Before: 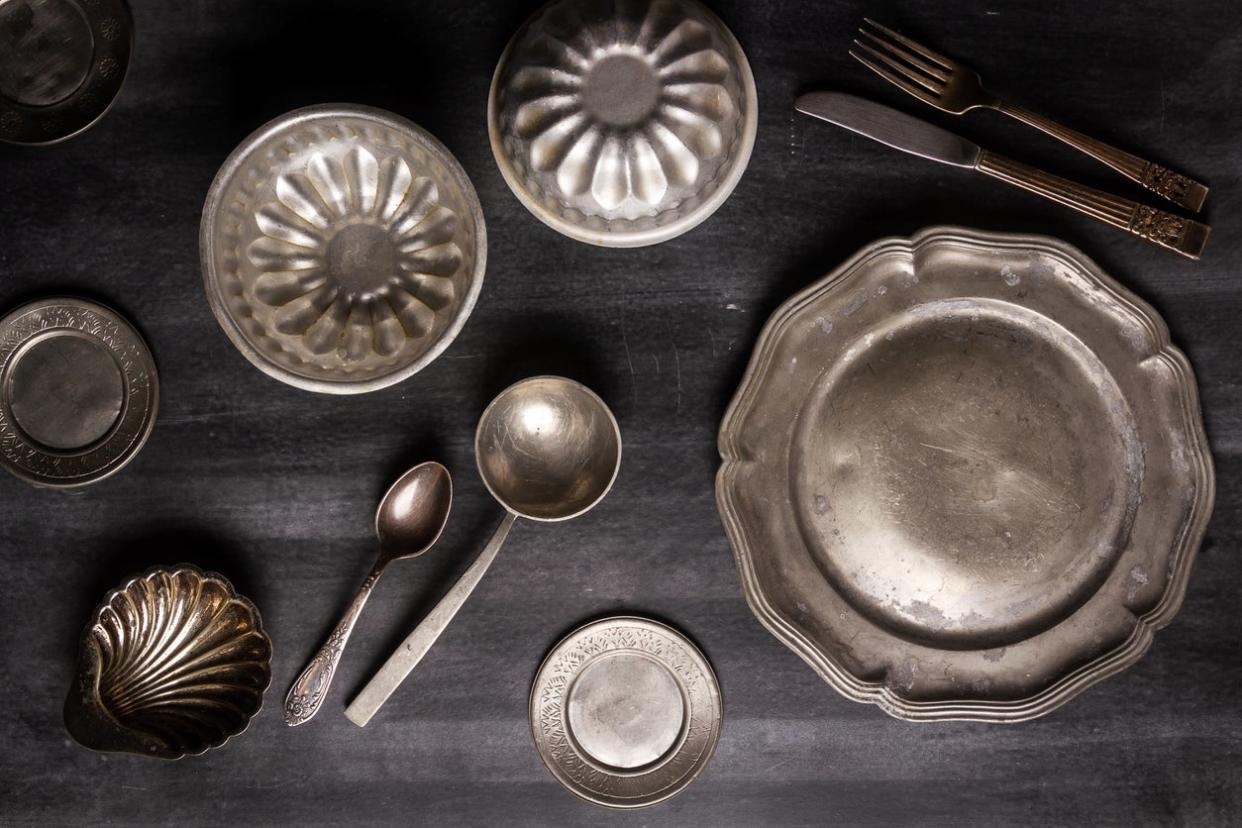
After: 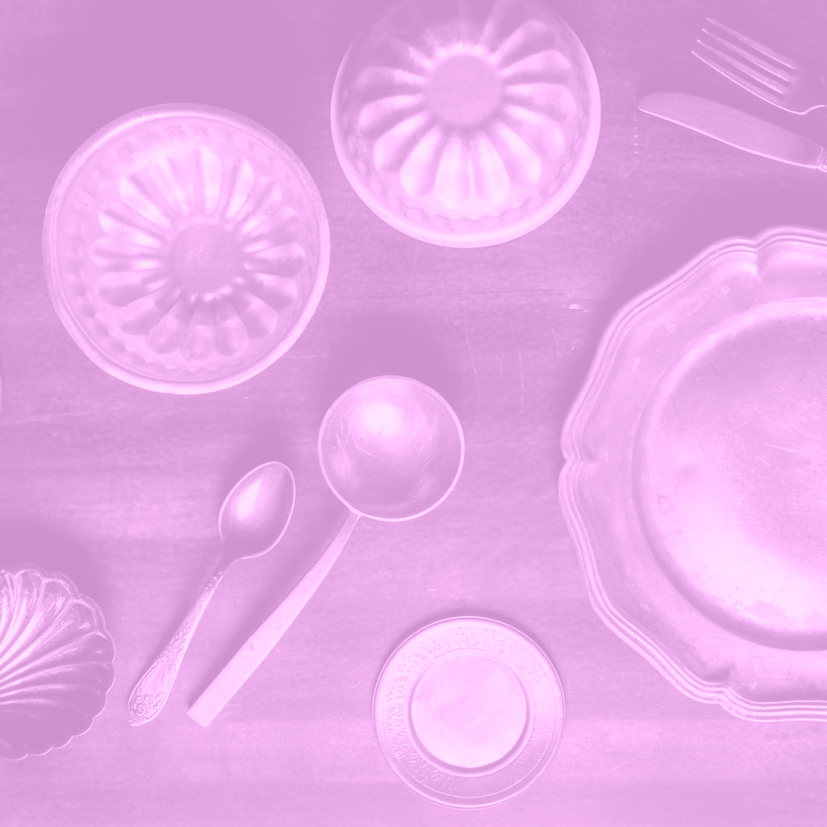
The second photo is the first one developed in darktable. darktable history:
crop and rotate: left 12.673%, right 20.66%
colorize: hue 331.2°, saturation 69%, source mix 30.28%, lightness 69.02%, version 1
